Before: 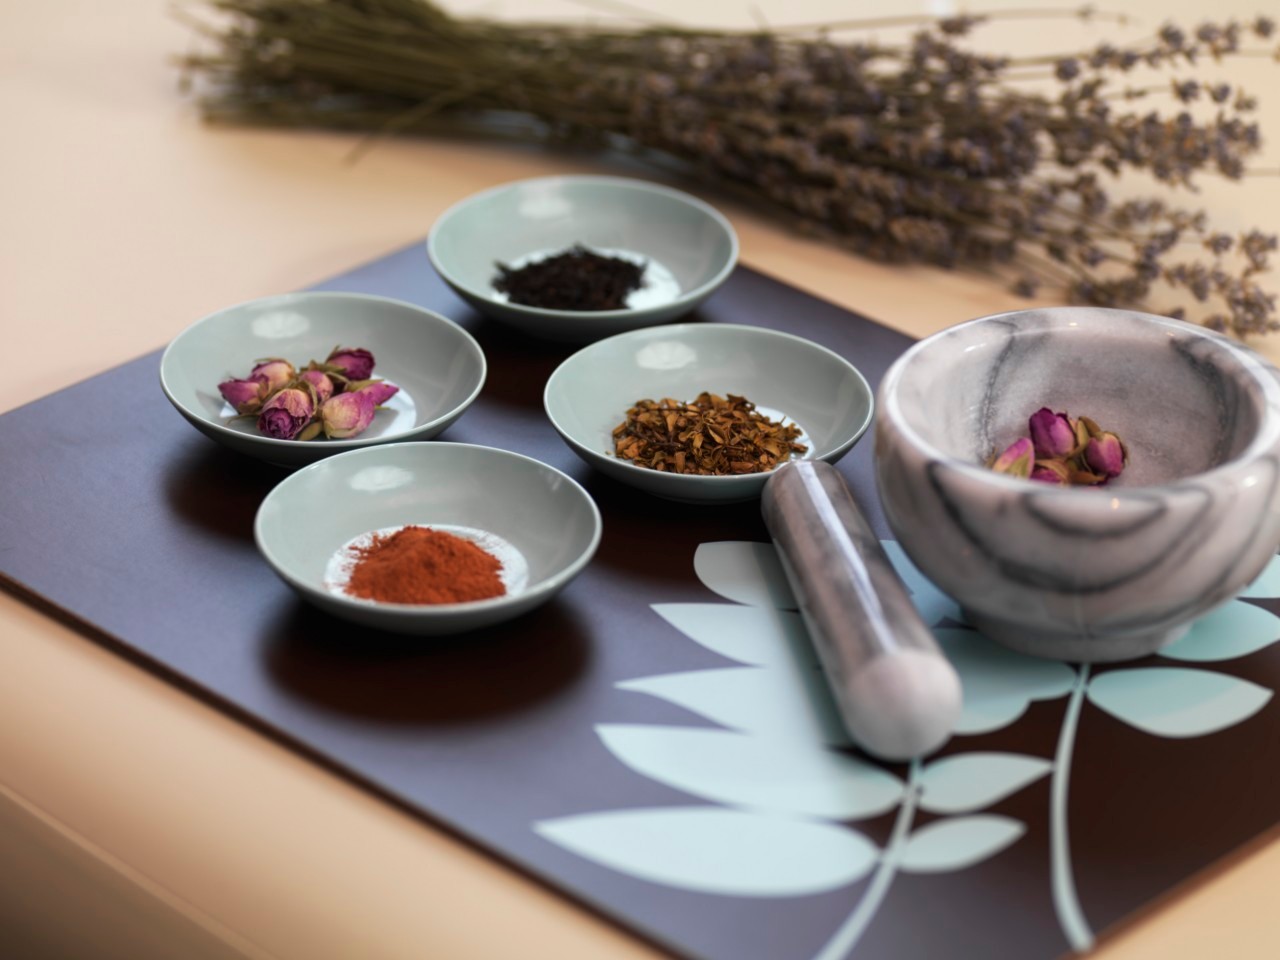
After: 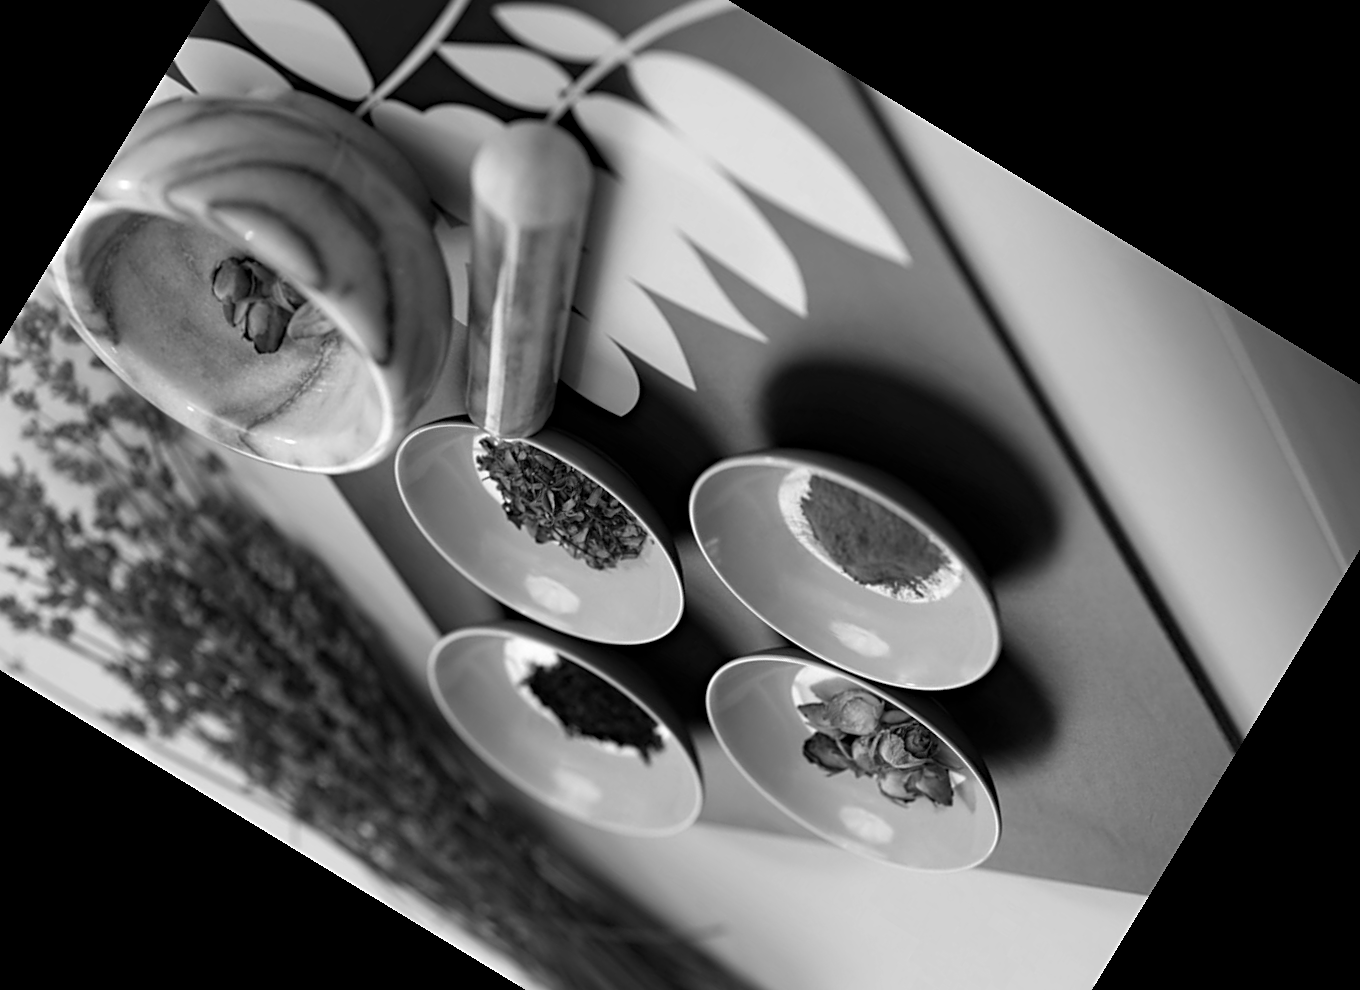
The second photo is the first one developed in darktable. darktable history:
color correction: highlights a* 4.02, highlights b* 4.98, shadows a* -7.55, shadows b* 4.98
crop and rotate: angle 148.68°, left 9.111%, top 15.603%, right 4.588%, bottom 17.041%
sharpen: on, module defaults
haze removal: compatibility mode true, adaptive false
monochrome: on, module defaults
color calibration: illuminant as shot in camera, x 0.358, y 0.373, temperature 4628.91 K
rotate and perspective: rotation 0.174°, lens shift (vertical) 0.013, lens shift (horizontal) 0.019, shear 0.001, automatic cropping original format, crop left 0.007, crop right 0.991, crop top 0.016, crop bottom 0.997
